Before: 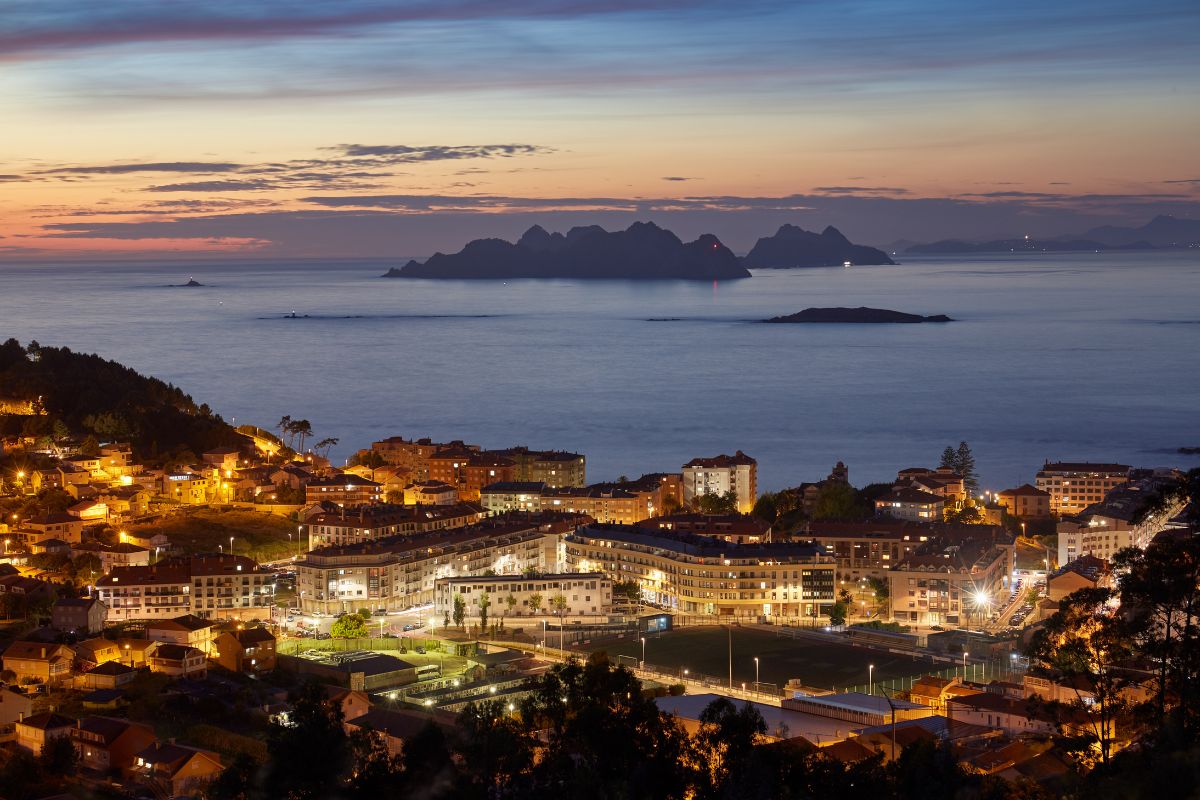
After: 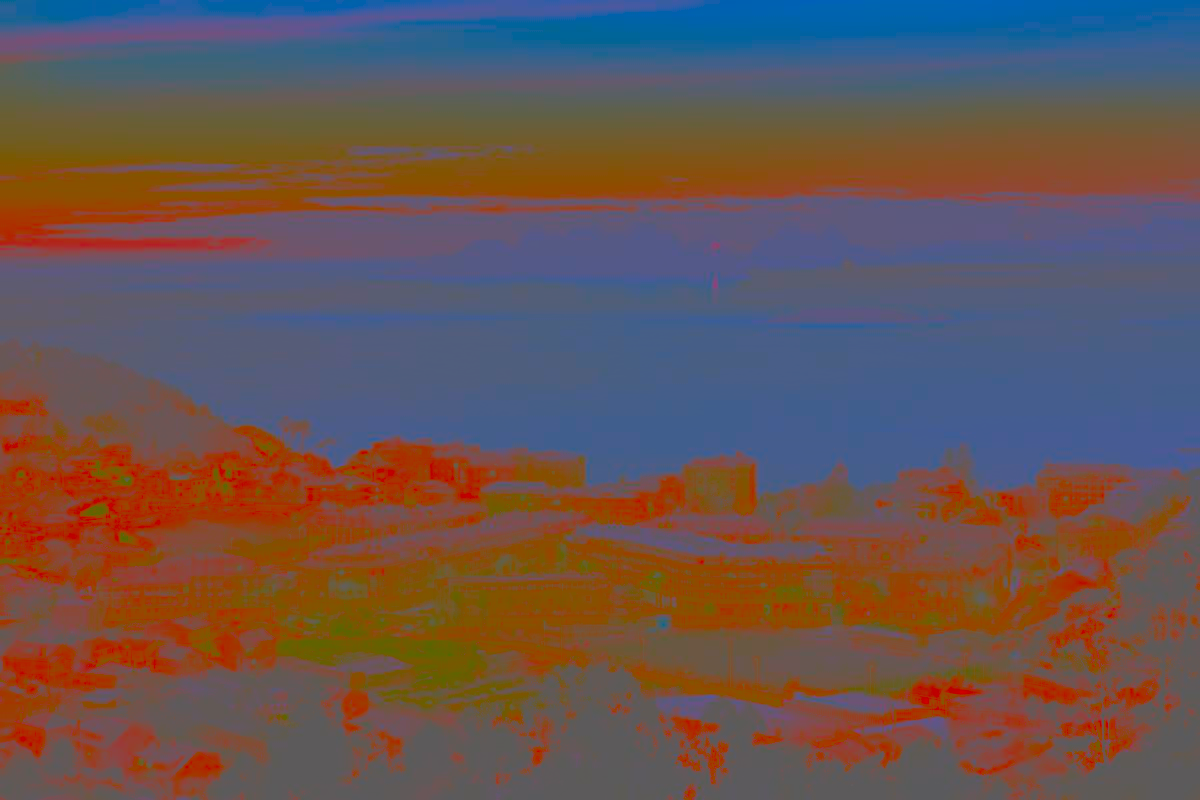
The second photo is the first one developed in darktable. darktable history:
contrast brightness saturation: contrast -0.981, brightness -0.17, saturation 0.735
